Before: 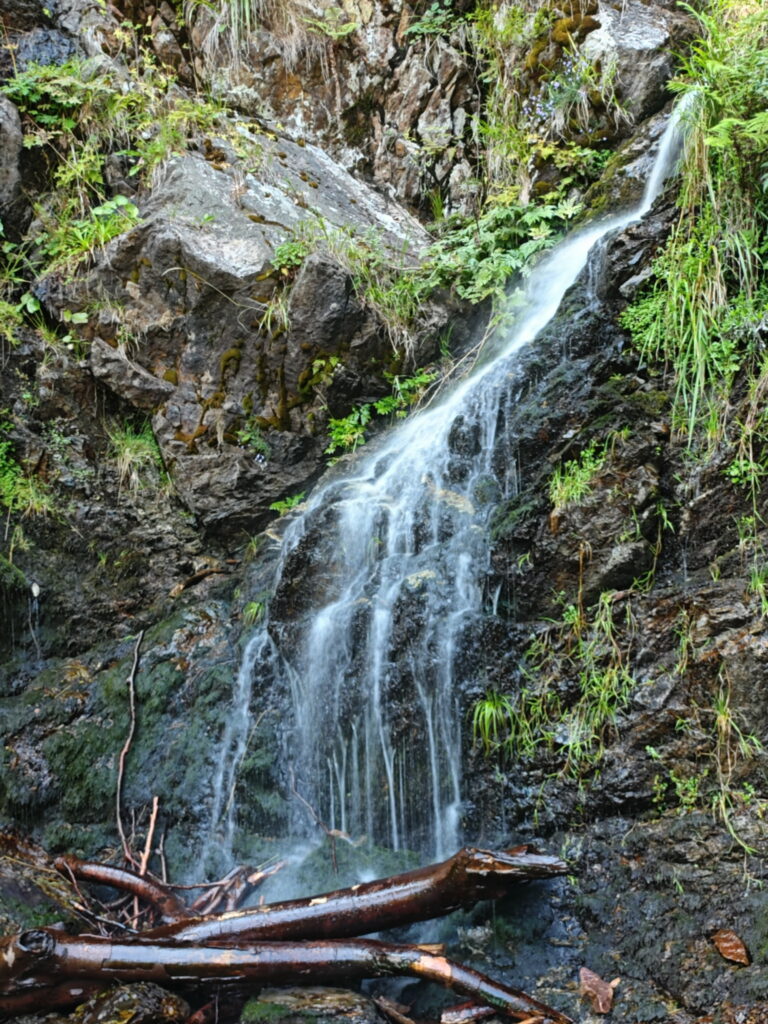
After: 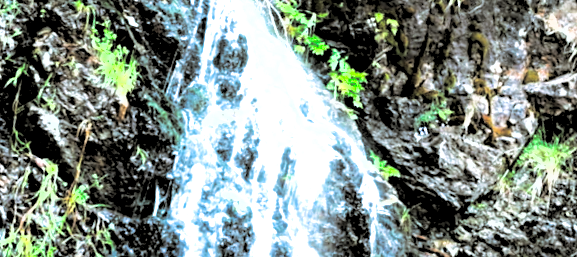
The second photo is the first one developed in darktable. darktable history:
rgb levels: levels [[0.029, 0.461, 0.922], [0, 0.5, 1], [0, 0.5, 1]]
tone equalizer: -8 EV 0.001 EV, -7 EV -0.002 EV, -6 EV 0.002 EV, -5 EV -0.03 EV, -4 EV -0.116 EV, -3 EV -0.169 EV, -2 EV 0.24 EV, -1 EV 0.702 EV, +0 EV 0.493 EV
shadows and highlights: low approximation 0.01, soften with gaussian
crop and rotate: angle 16.12°, top 30.835%, bottom 35.653%
exposure: black level correction 0, exposure 0.9 EV, compensate highlight preservation false
color correction: highlights a* -4.18, highlights b* -10.81
split-toning: shadows › hue 46.8°, shadows › saturation 0.17, highlights › hue 316.8°, highlights › saturation 0.27, balance -51.82
